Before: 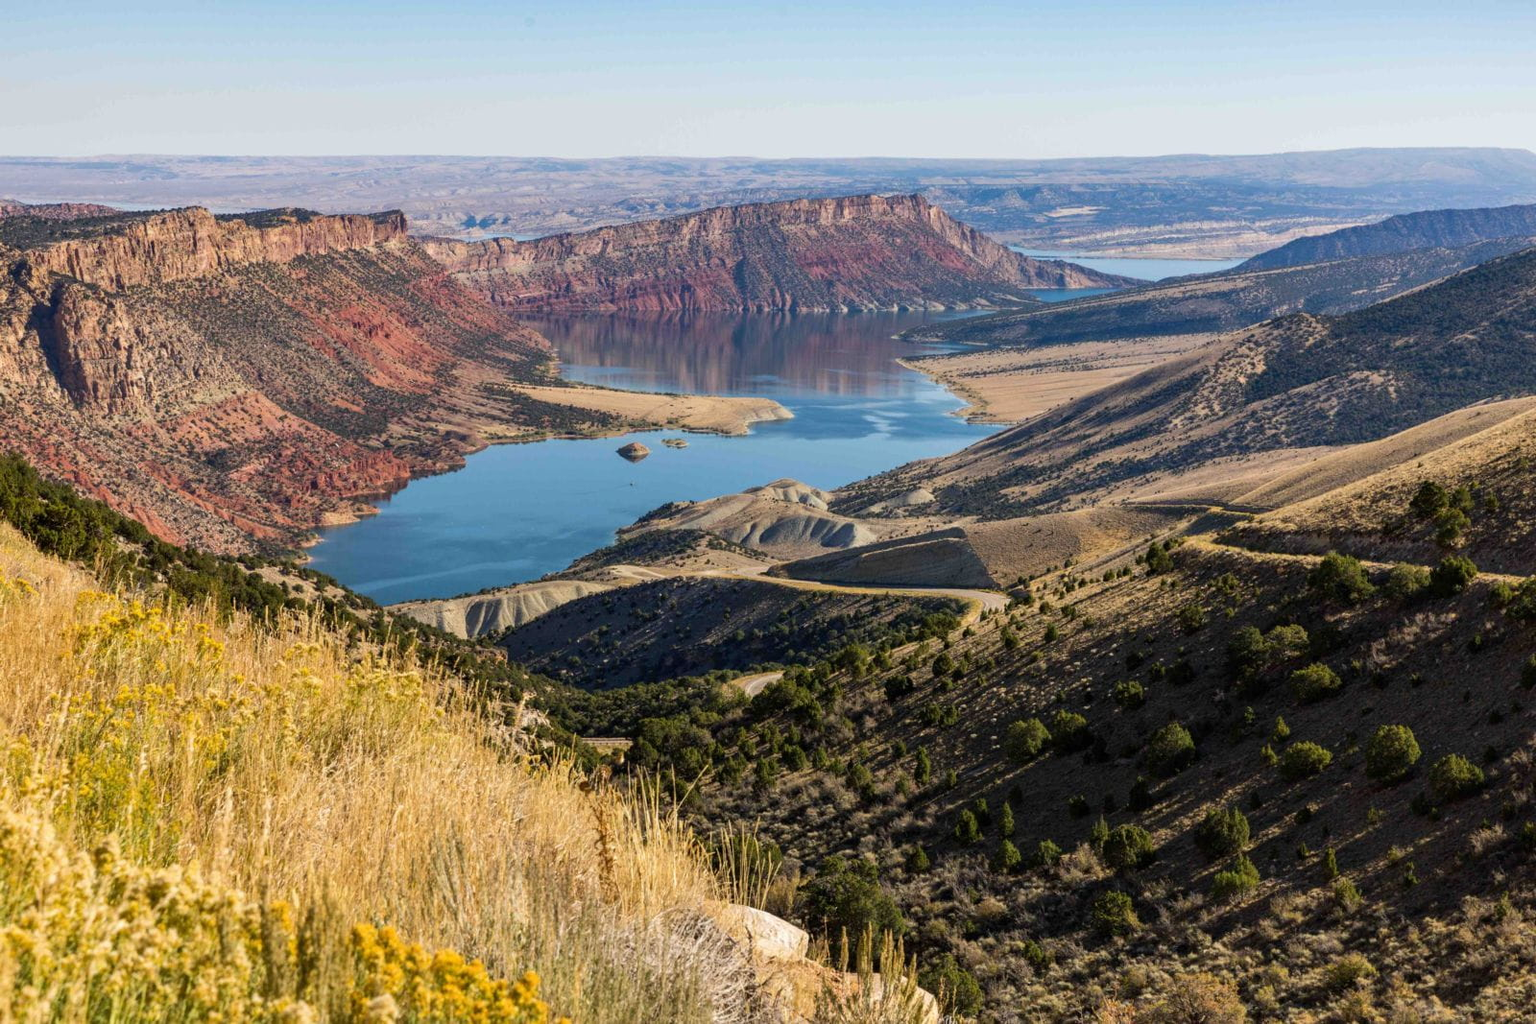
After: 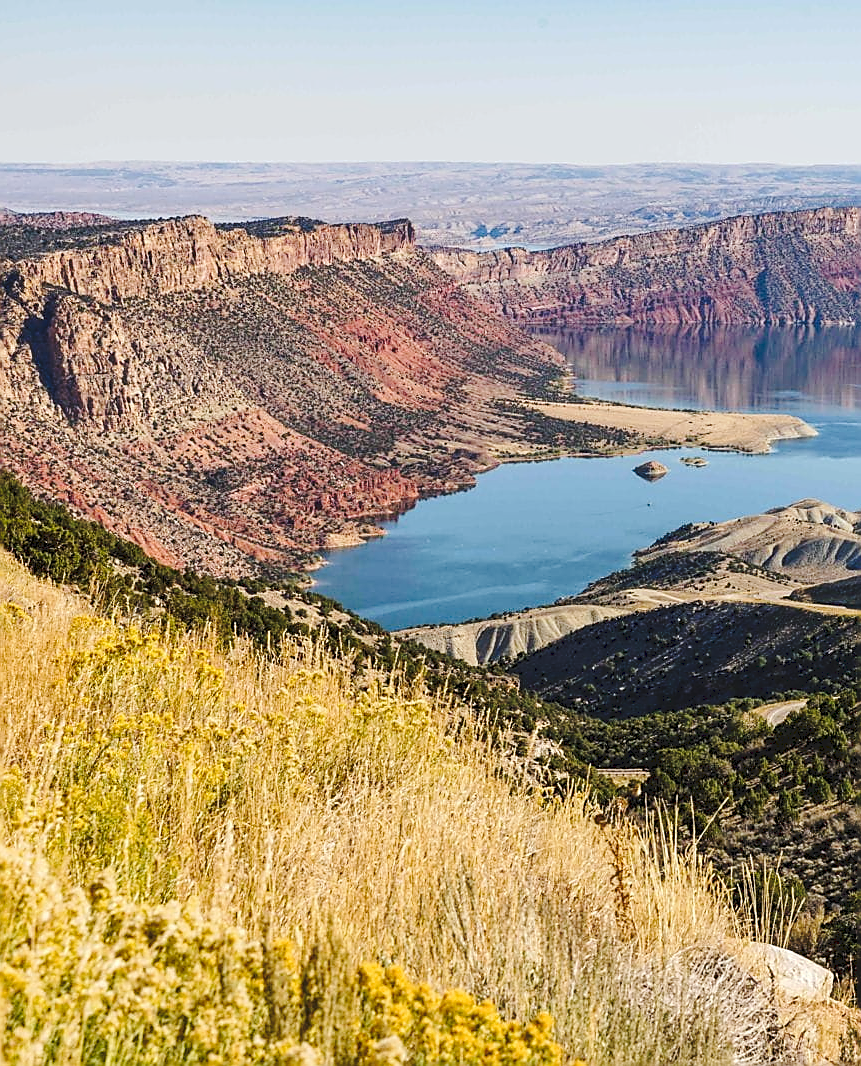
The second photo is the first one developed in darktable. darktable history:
crop: left 0.587%, right 45.588%, bottom 0.086%
local contrast: highlights 100%, shadows 100%, detail 120%, midtone range 0.2
sharpen: radius 1.4, amount 1.25, threshold 0.7
tone curve: curves: ch0 [(0, 0) (0.003, 0.09) (0.011, 0.095) (0.025, 0.097) (0.044, 0.108) (0.069, 0.117) (0.1, 0.129) (0.136, 0.151) (0.177, 0.185) (0.224, 0.229) (0.277, 0.299) (0.335, 0.379) (0.399, 0.469) (0.468, 0.55) (0.543, 0.629) (0.623, 0.702) (0.709, 0.775) (0.801, 0.85) (0.898, 0.91) (1, 1)], preserve colors none
